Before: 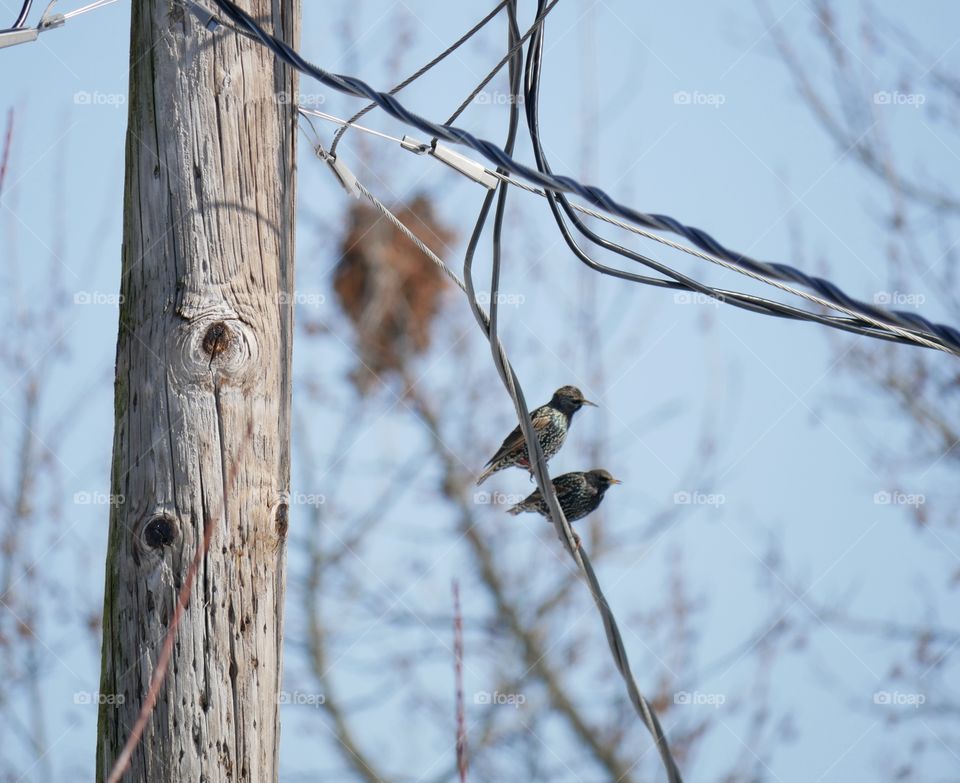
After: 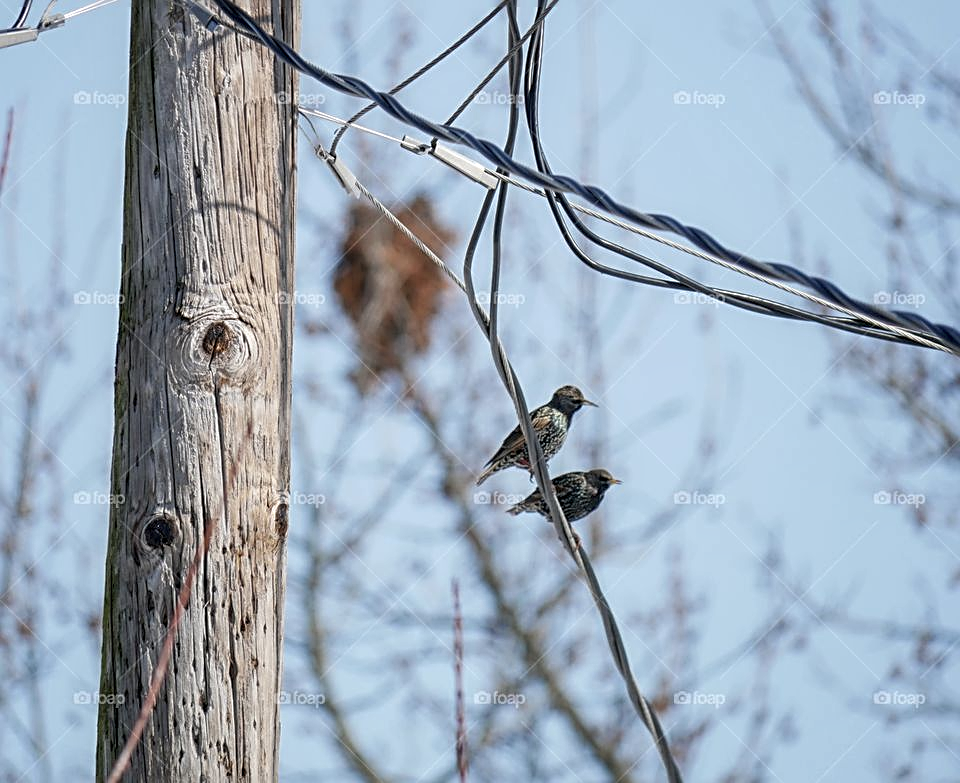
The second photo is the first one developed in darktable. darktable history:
local contrast: on, module defaults
sharpen: radius 2.531, amount 0.628
